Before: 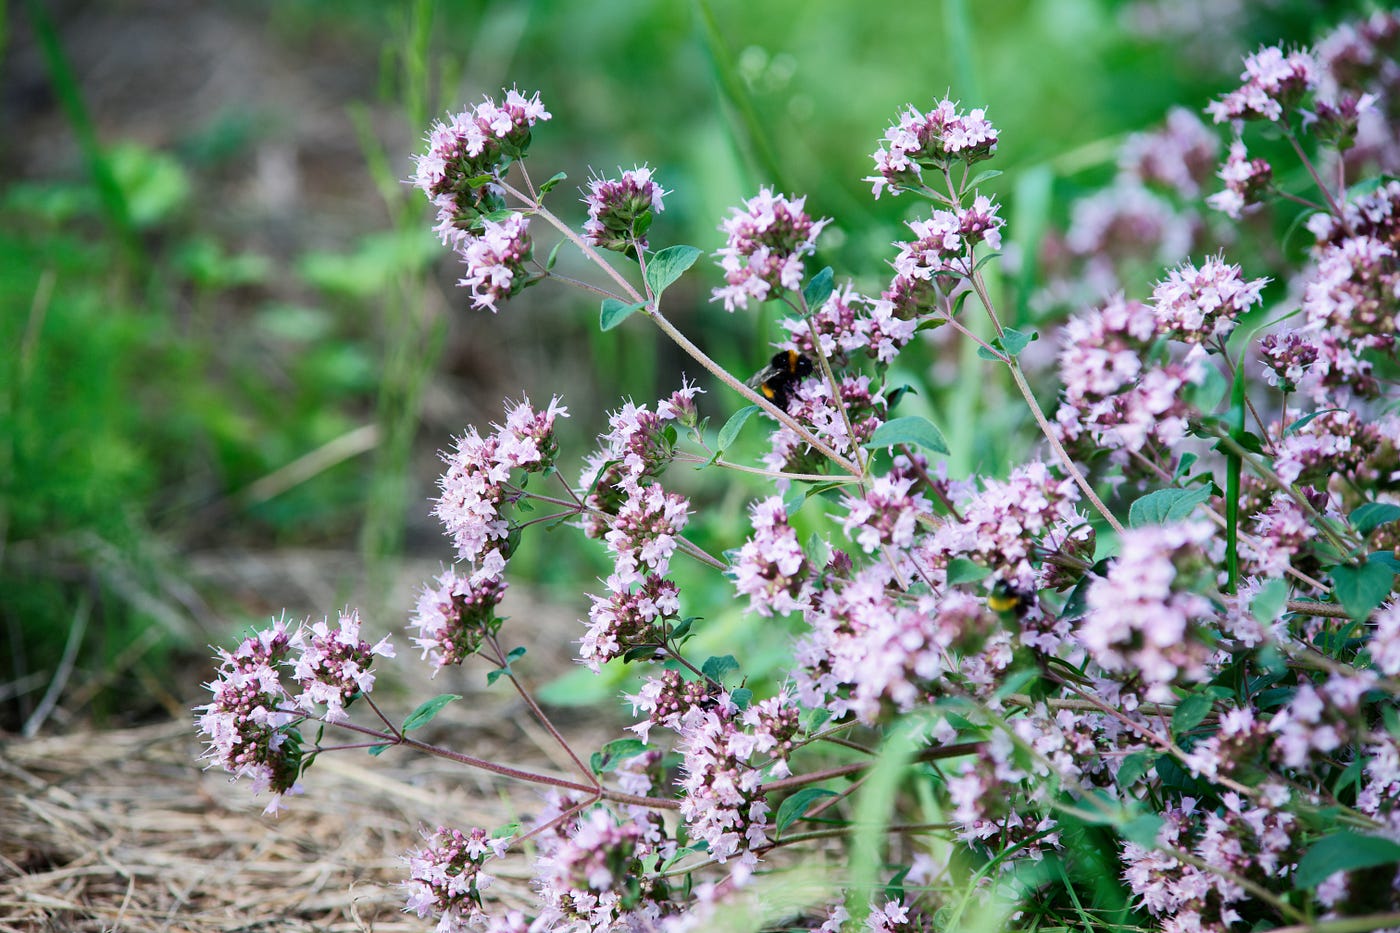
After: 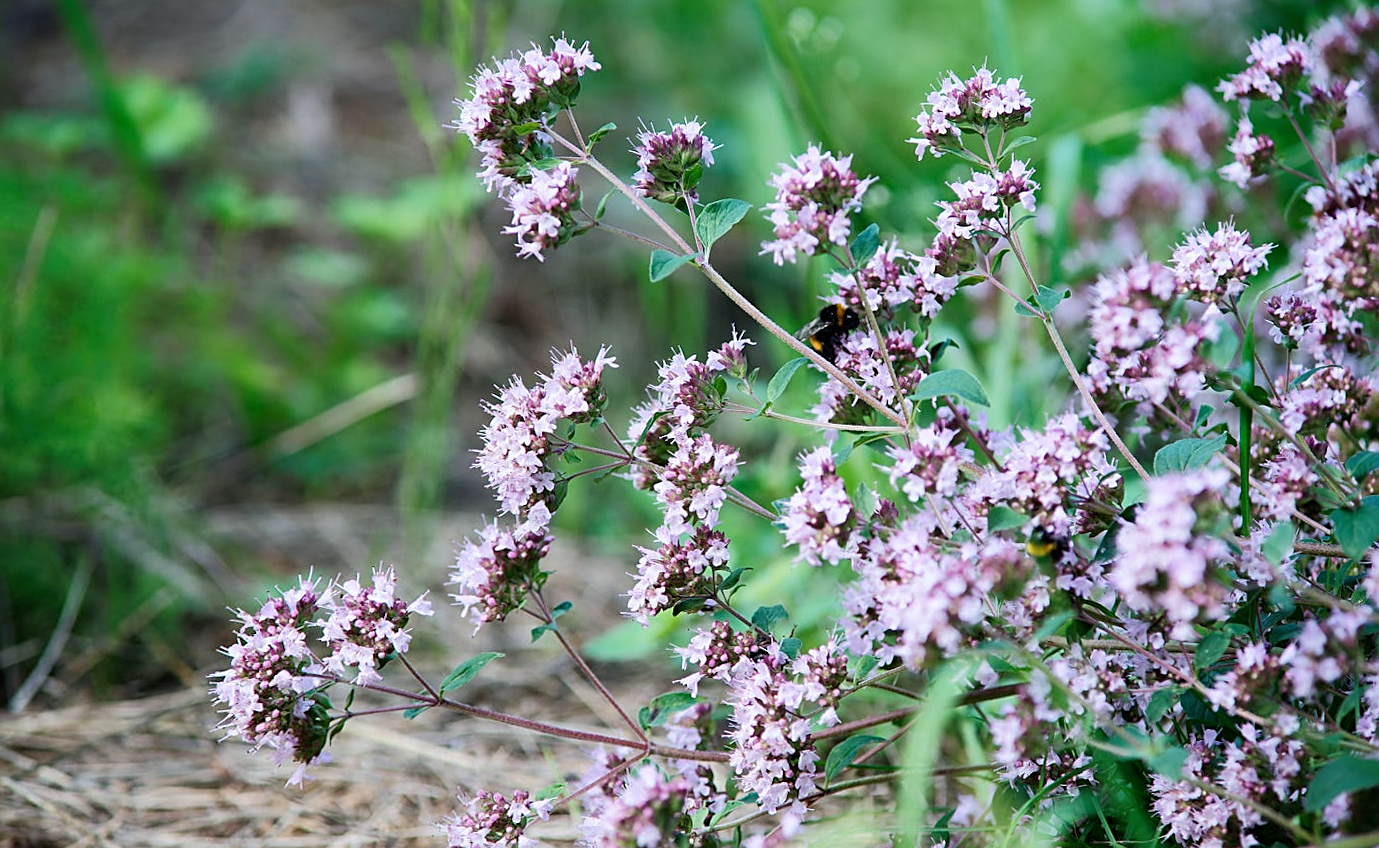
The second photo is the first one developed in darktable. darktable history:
white balance: red 0.988, blue 1.017
rotate and perspective: rotation -0.013°, lens shift (vertical) -0.027, lens shift (horizontal) 0.178, crop left 0.016, crop right 0.989, crop top 0.082, crop bottom 0.918
sharpen: on, module defaults
